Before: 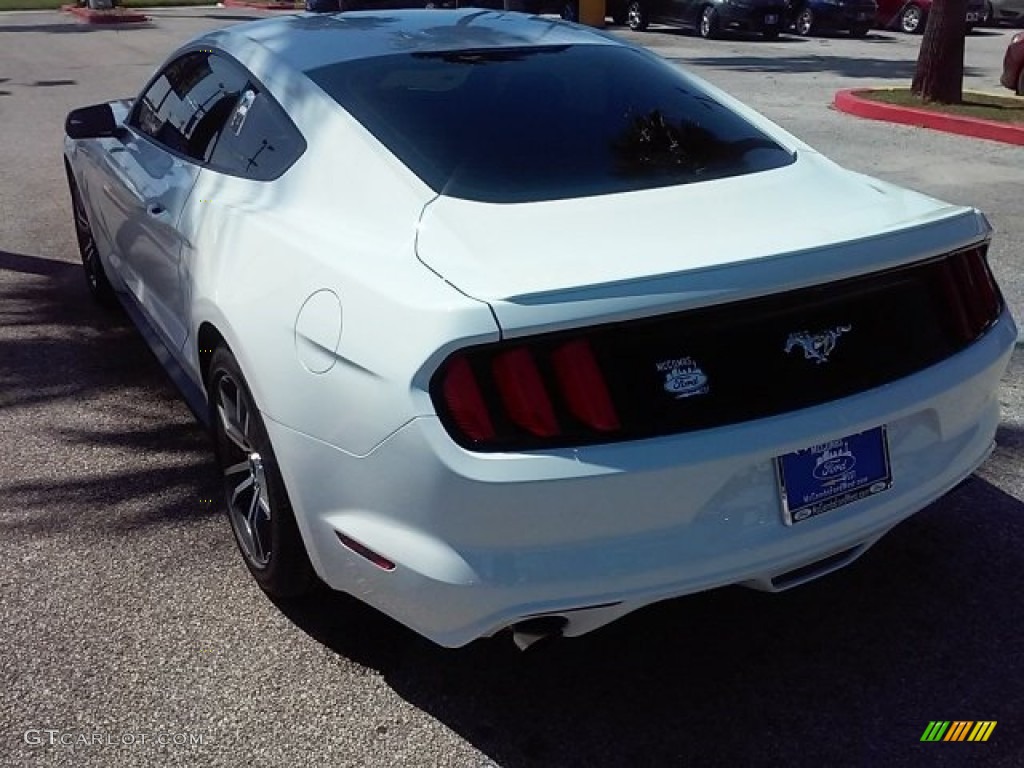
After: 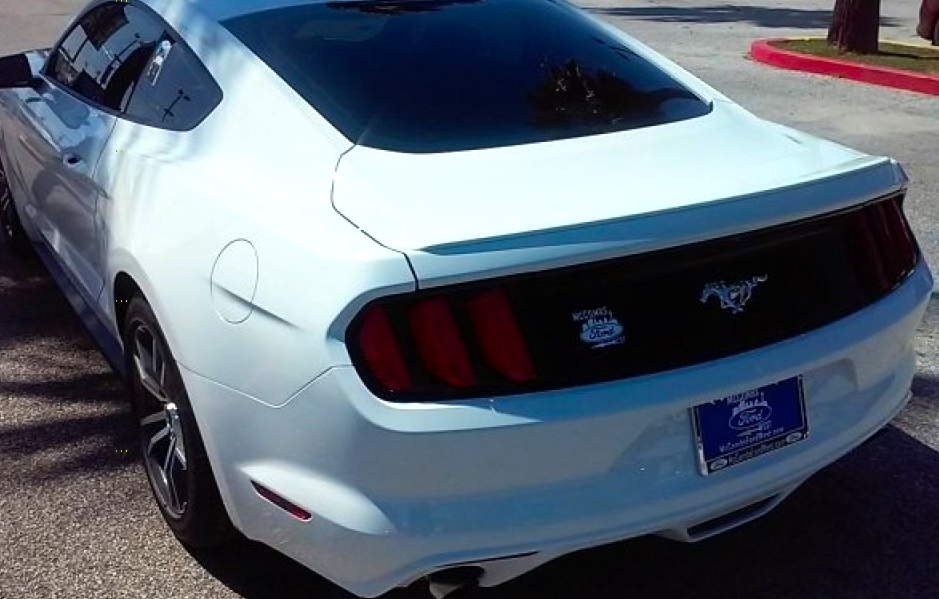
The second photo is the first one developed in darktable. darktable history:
exposure: exposure -0.071 EV, compensate highlight preservation false
crop: left 8.25%, top 6.614%, bottom 15.304%
color balance rgb: linear chroma grading › shadows -8.145%, linear chroma grading › global chroma 9.915%, perceptual saturation grading › global saturation 30.678%, perceptual brilliance grading › highlights 7.662%, perceptual brilliance grading › mid-tones 3.292%, perceptual brilliance grading › shadows 2.245%
